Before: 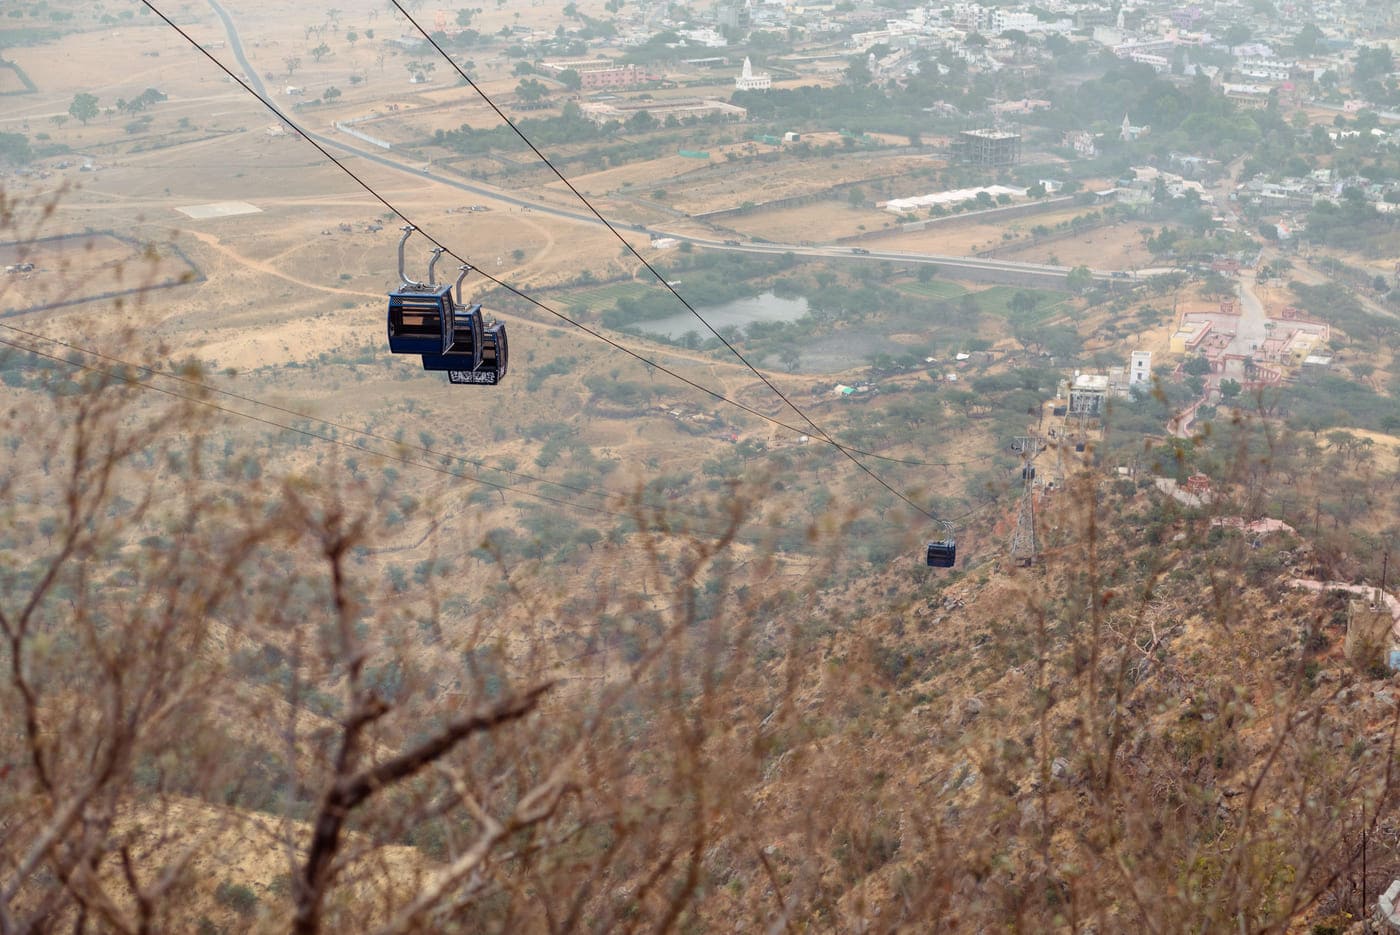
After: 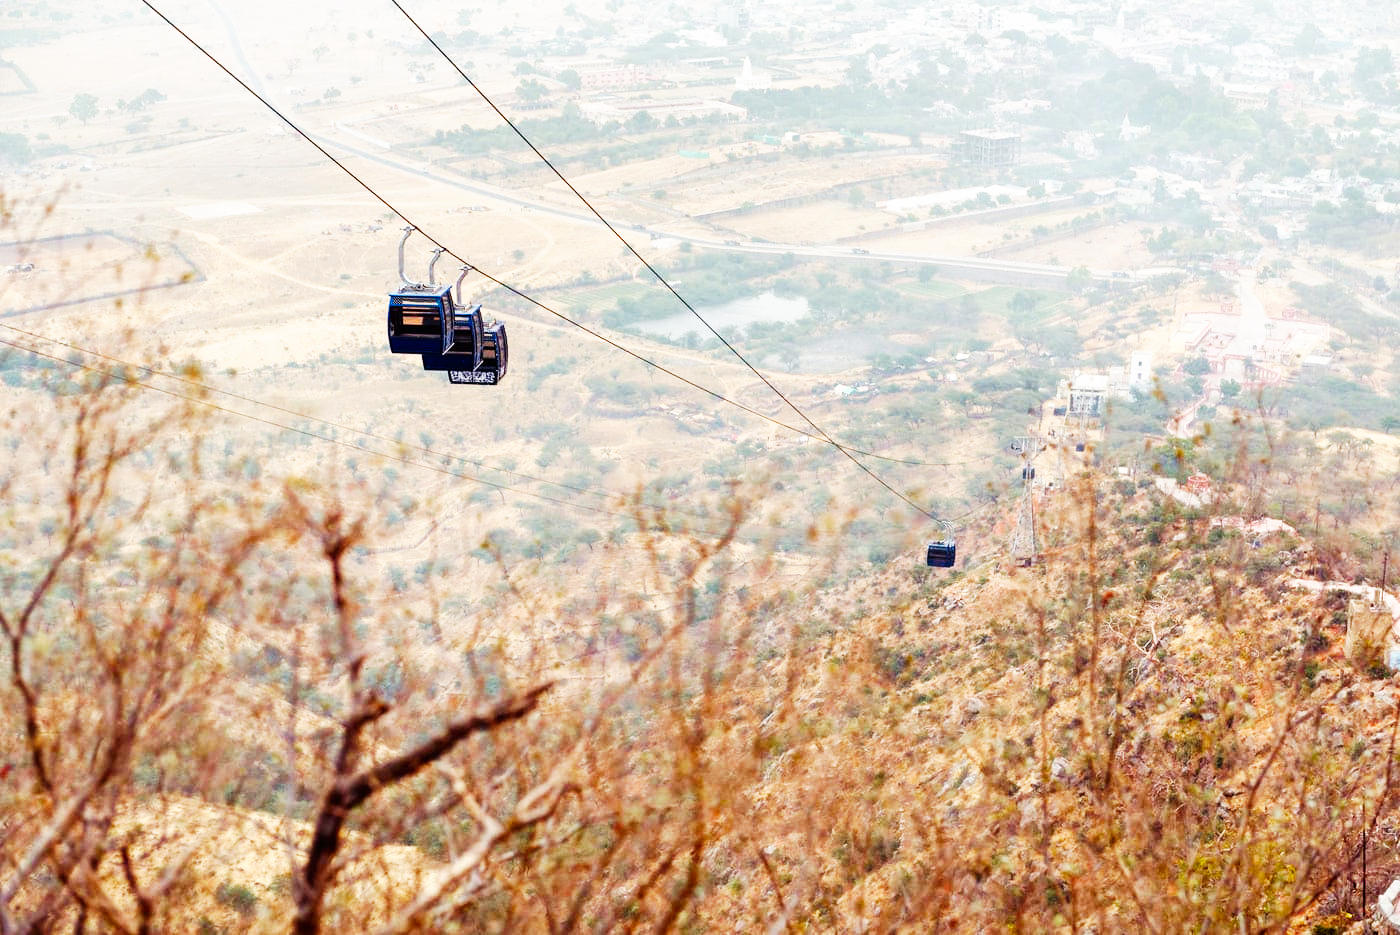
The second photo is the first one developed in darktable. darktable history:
color balance rgb: perceptual saturation grading › global saturation 20%, perceptual saturation grading › highlights -25%, perceptual saturation grading › shadows 25%
base curve: curves: ch0 [(0, 0) (0.007, 0.004) (0.027, 0.03) (0.046, 0.07) (0.207, 0.54) (0.442, 0.872) (0.673, 0.972) (1, 1)], preserve colors none
grain: coarseness 0.09 ISO, strength 10%
